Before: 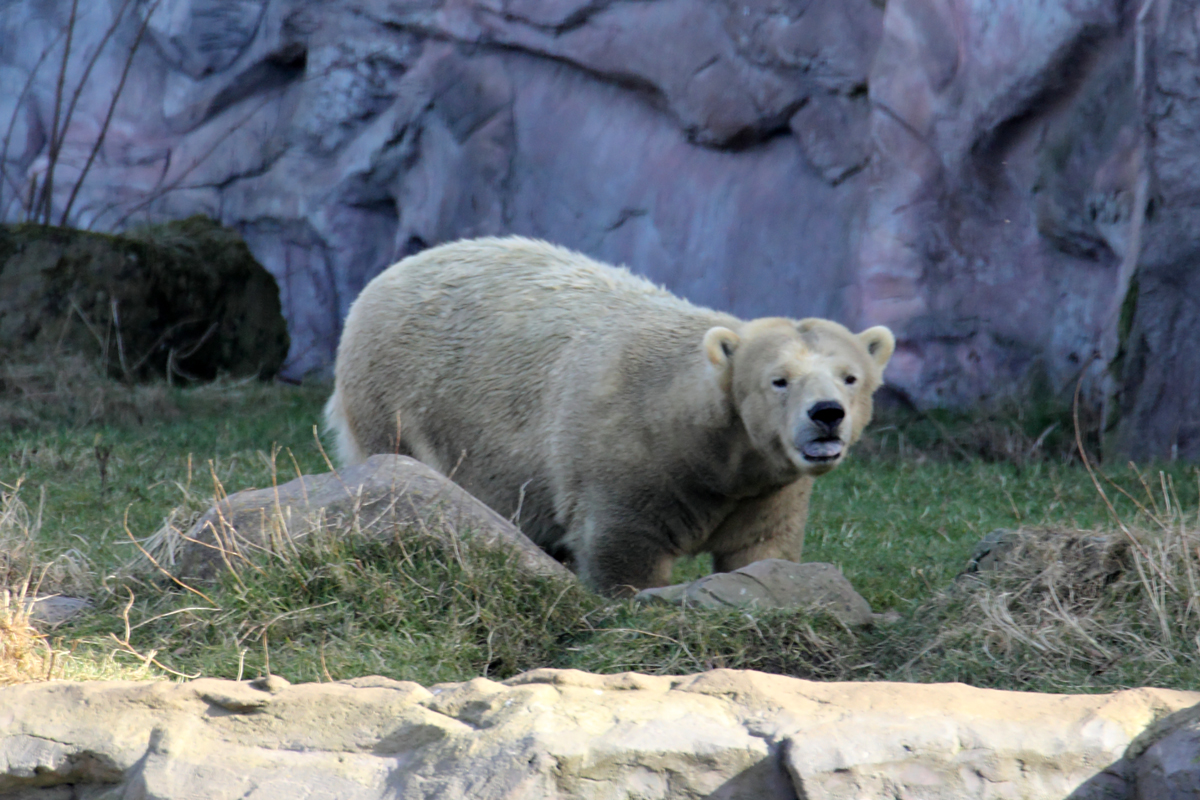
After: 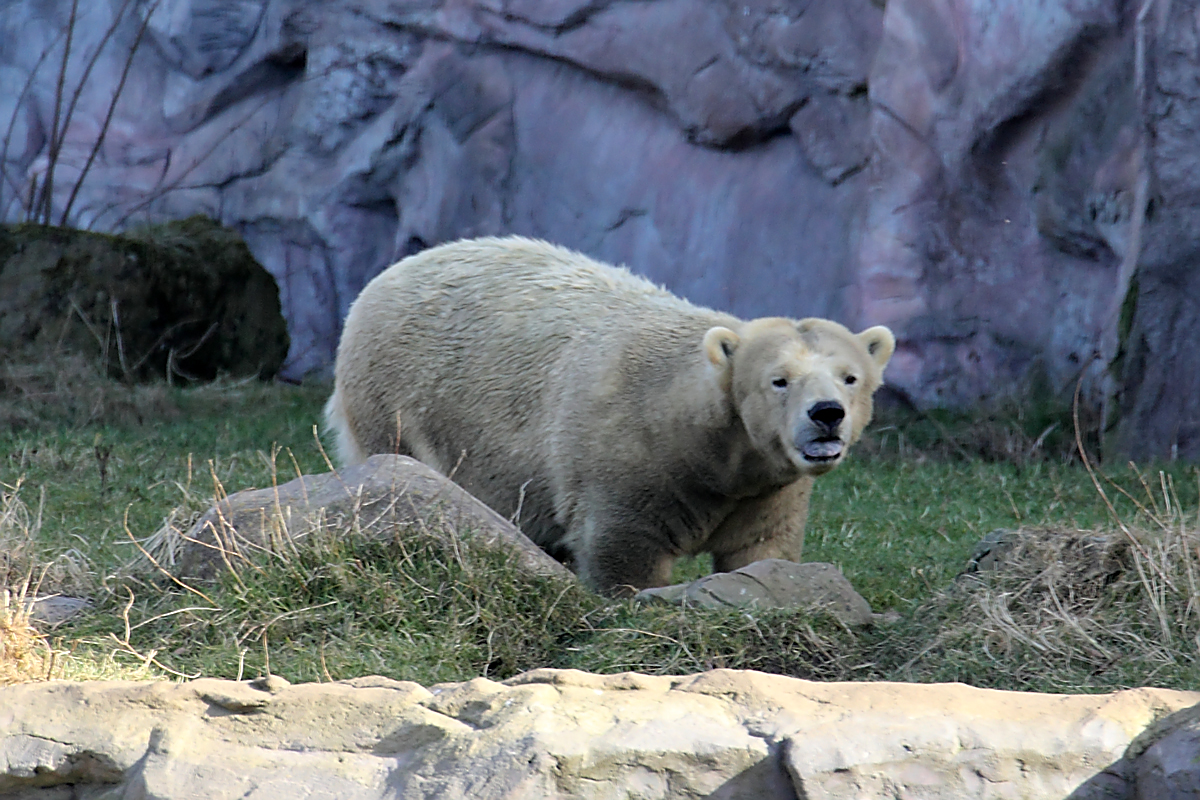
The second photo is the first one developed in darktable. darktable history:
sharpen: radius 1.38, amount 1.255, threshold 0.708
